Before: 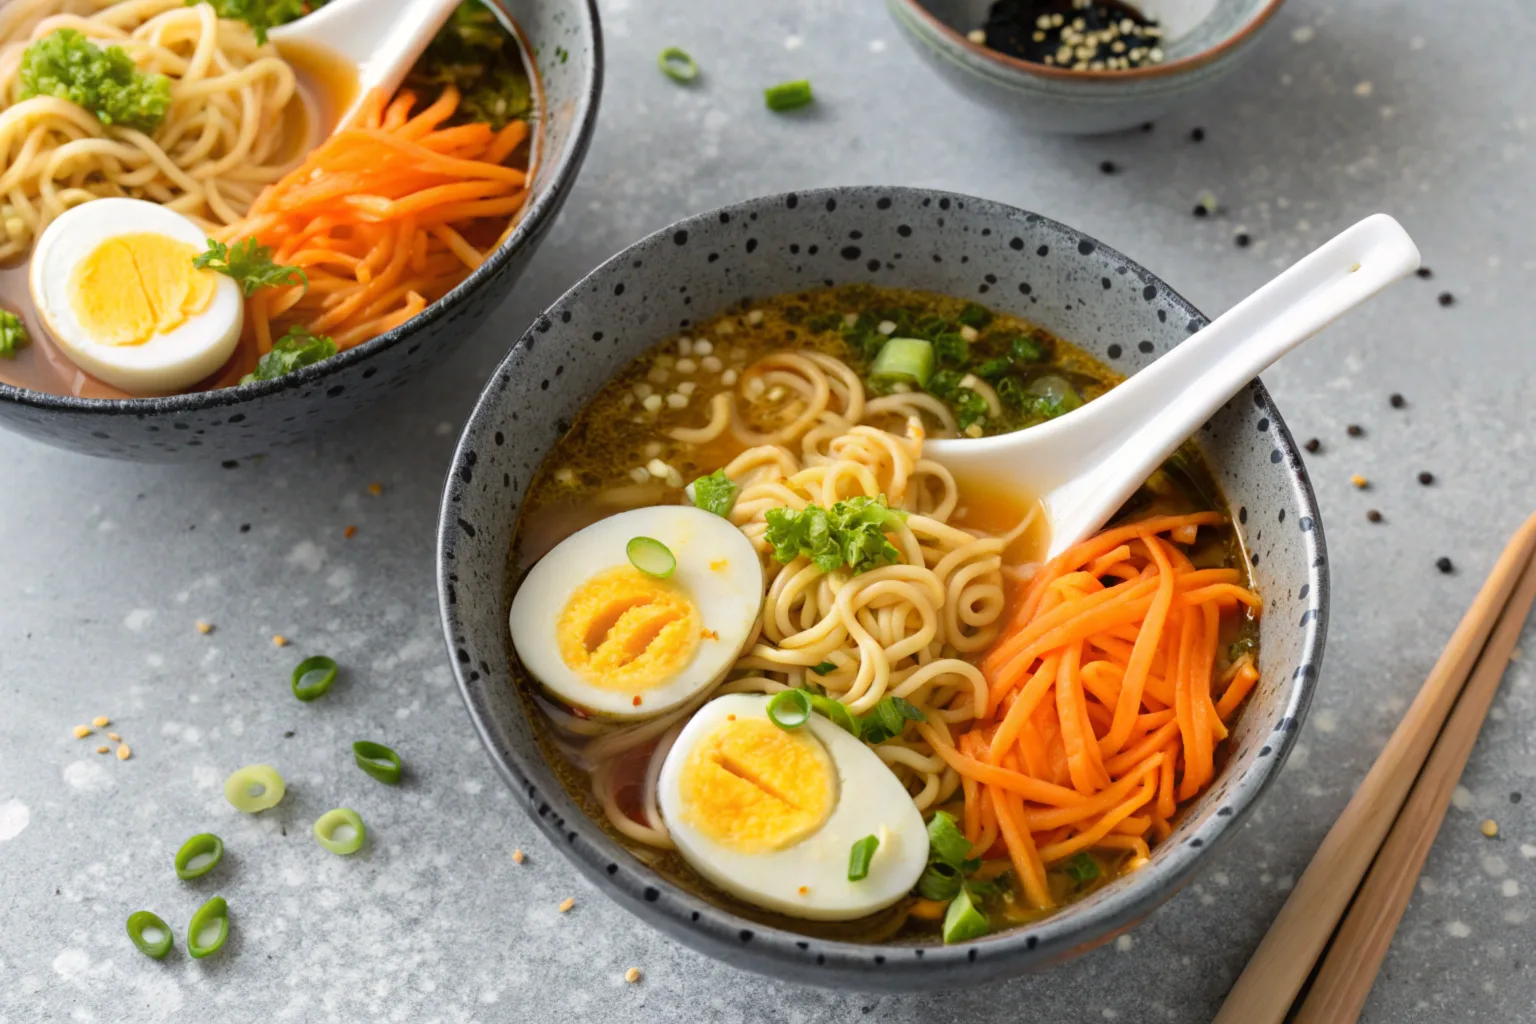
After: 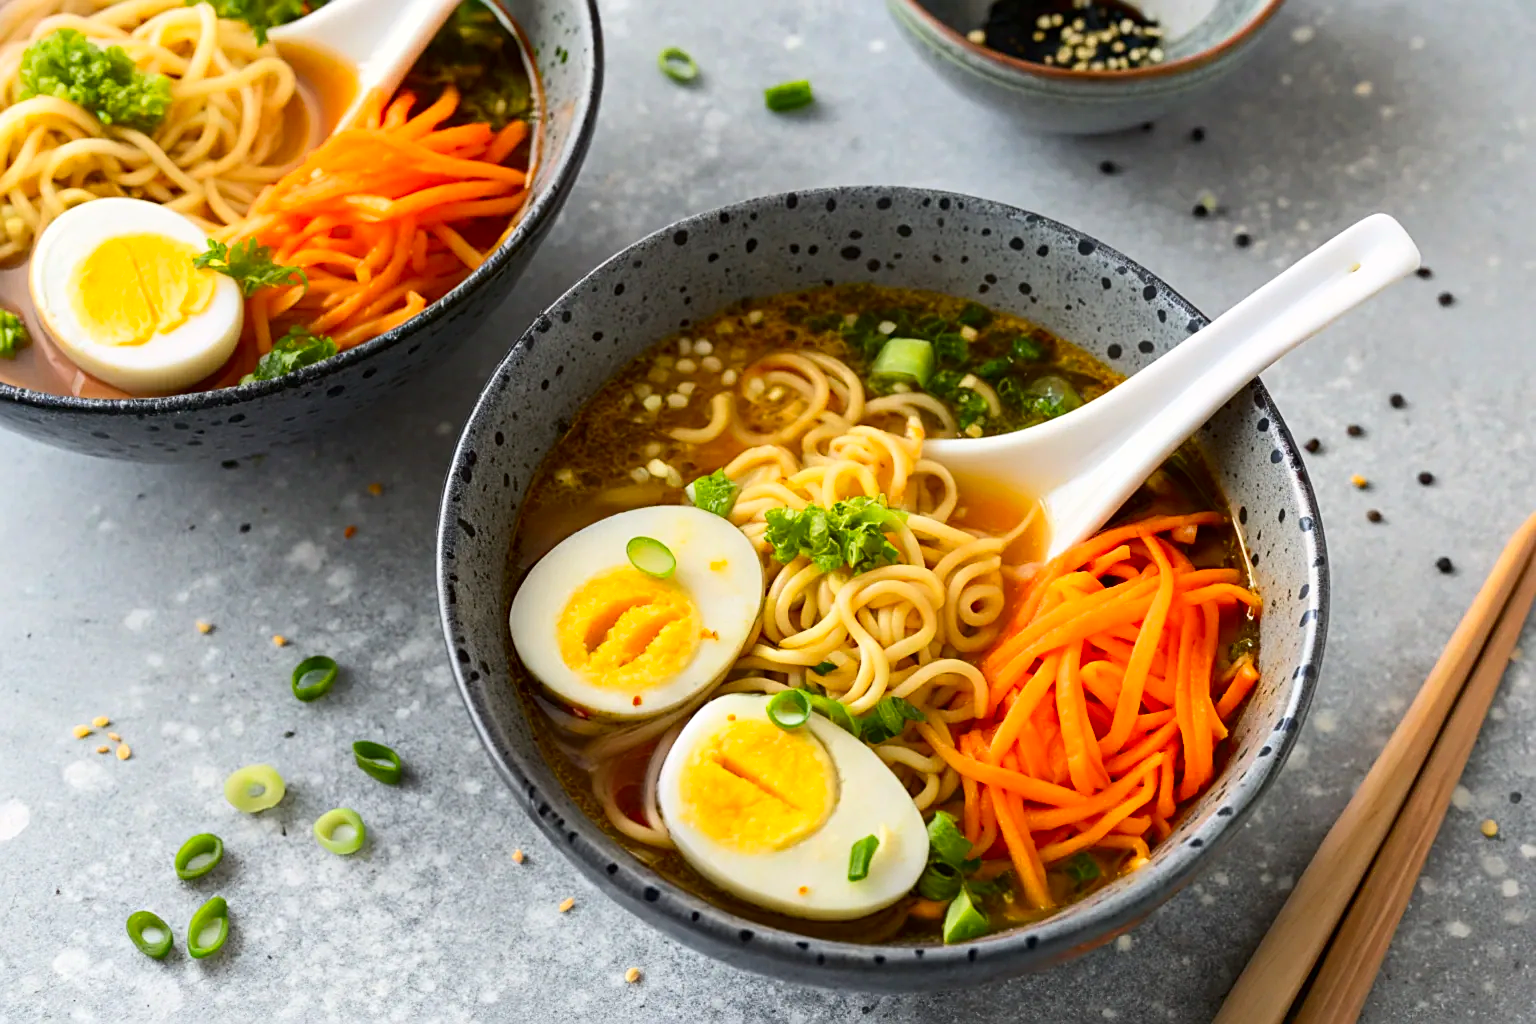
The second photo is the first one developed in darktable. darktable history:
sharpen: on, module defaults
contrast brightness saturation: contrast 0.18, saturation 0.3
white balance: emerald 1
